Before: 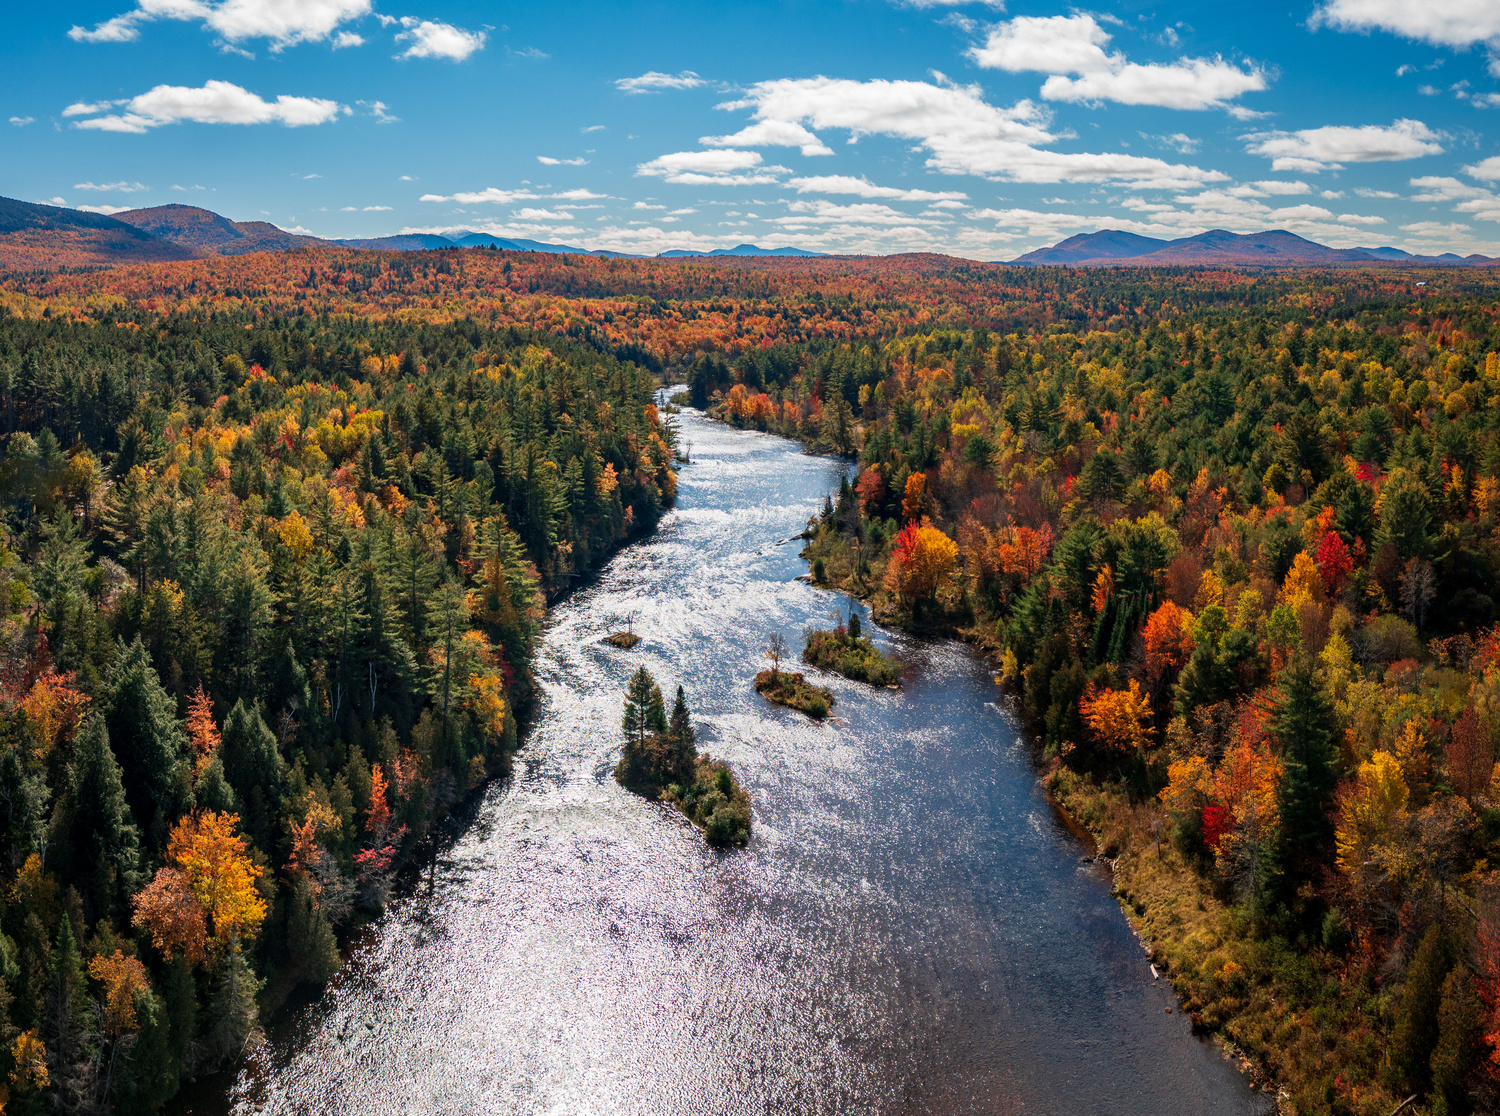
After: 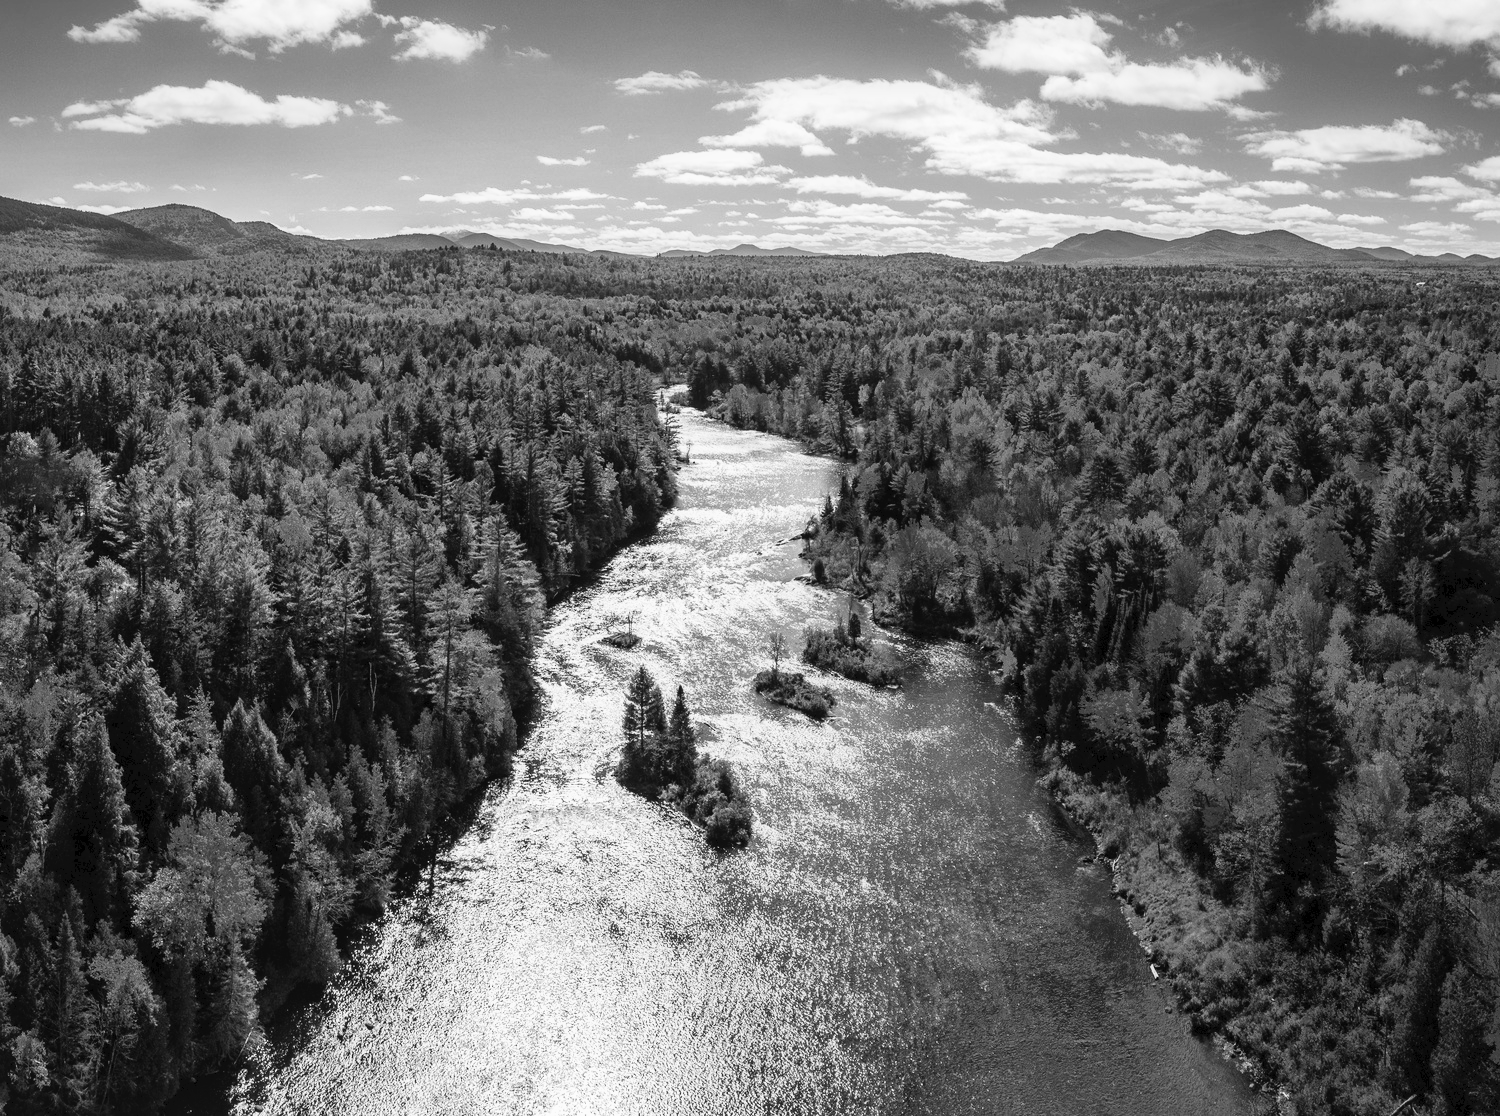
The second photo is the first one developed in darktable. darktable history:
monochrome: a -11.7, b 1.62, size 0.5, highlights 0.38
velvia: on, module defaults
tone curve: curves: ch0 [(0, 0) (0.003, 0.036) (0.011, 0.04) (0.025, 0.042) (0.044, 0.052) (0.069, 0.066) (0.1, 0.085) (0.136, 0.106) (0.177, 0.144) (0.224, 0.188) (0.277, 0.241) (0.335, 0.307) (0.399, 0.382) (0.468, 0.466) (0.543, 0.56) (0.623, 0.672) (0.709, 0.772) (0.801, 0.876) (0.898, 0.949) (1, 1)], preserve colors none
global tonemap: drago (1, 100), detail 1
